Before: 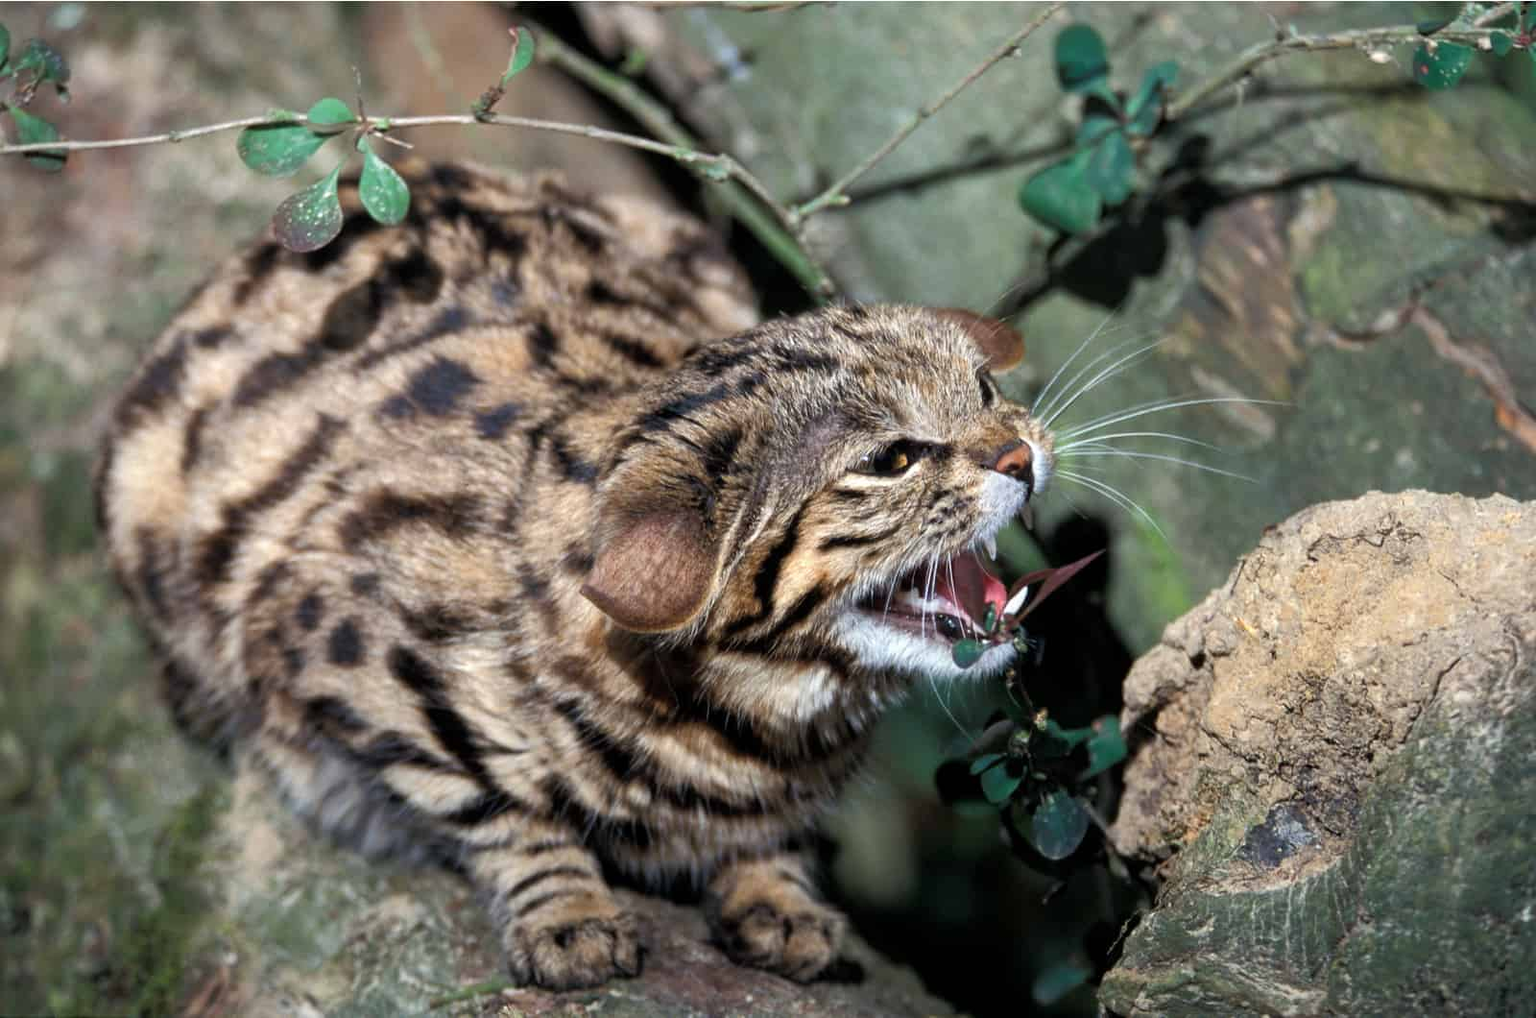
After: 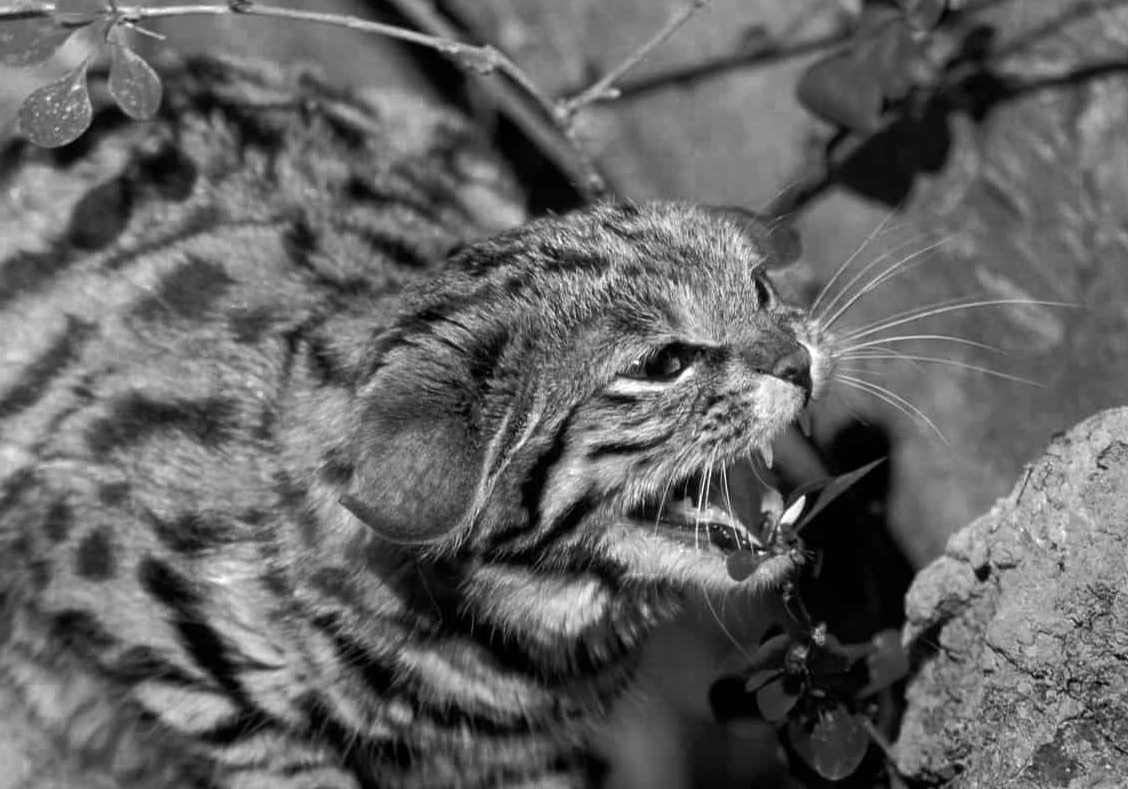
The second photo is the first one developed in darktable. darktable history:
crop and rotate: left 16.563%, top 10.929%, right 12.924%, bottom 14.59%
color zones: curves: ch0 [(0.002, 0.589) (0.107, 0.484) (0.146, 0.249) (0.217, 0.352) (0.309, 0.525) (0.39, 0.404) (0.455, 0.169) (0.597, 0.055) (0.724, 0.212) (0.775, 0.691) (0.869, 0.571) (1, 0.587)]; ch1 [(0, 0) (0.143, 0) (0.286, 0) (0.429, 0) (0.571, 0) (0.714, 0) (0.857, 0)]
